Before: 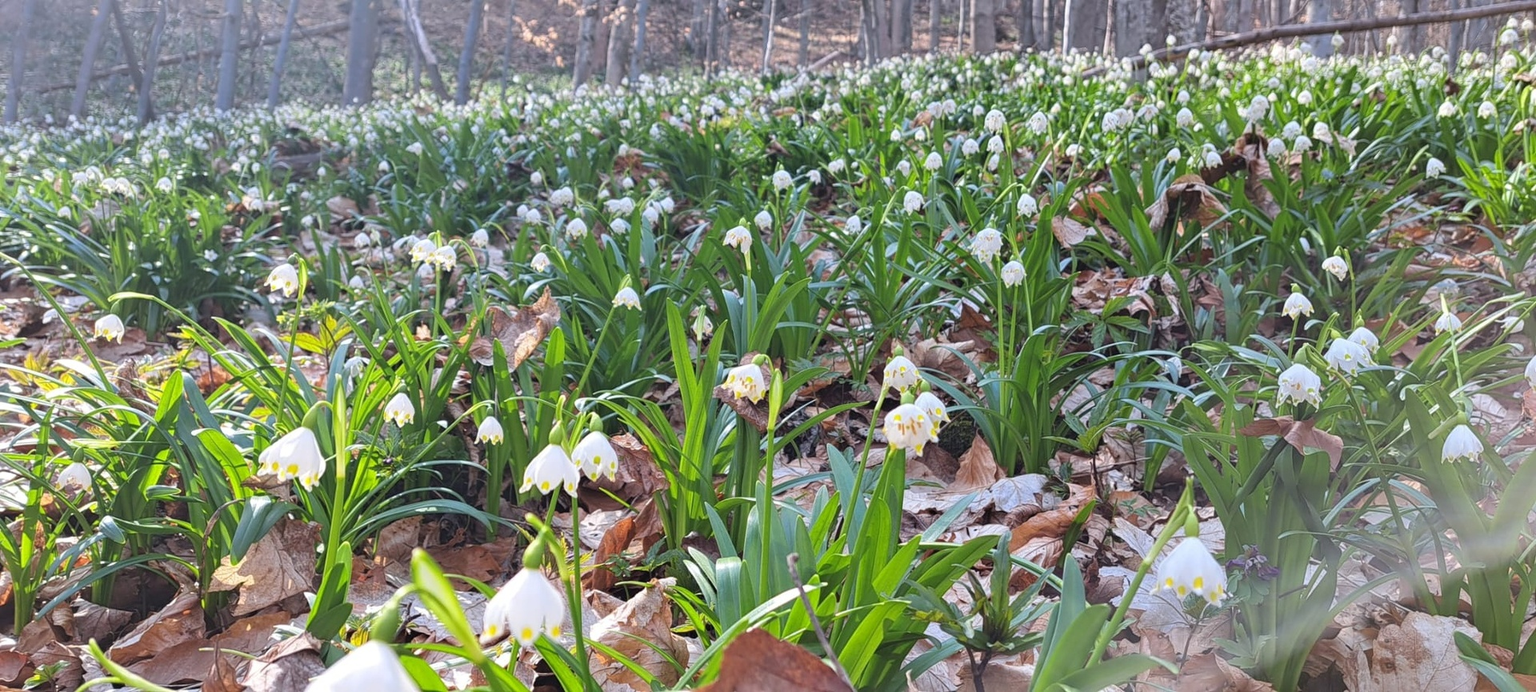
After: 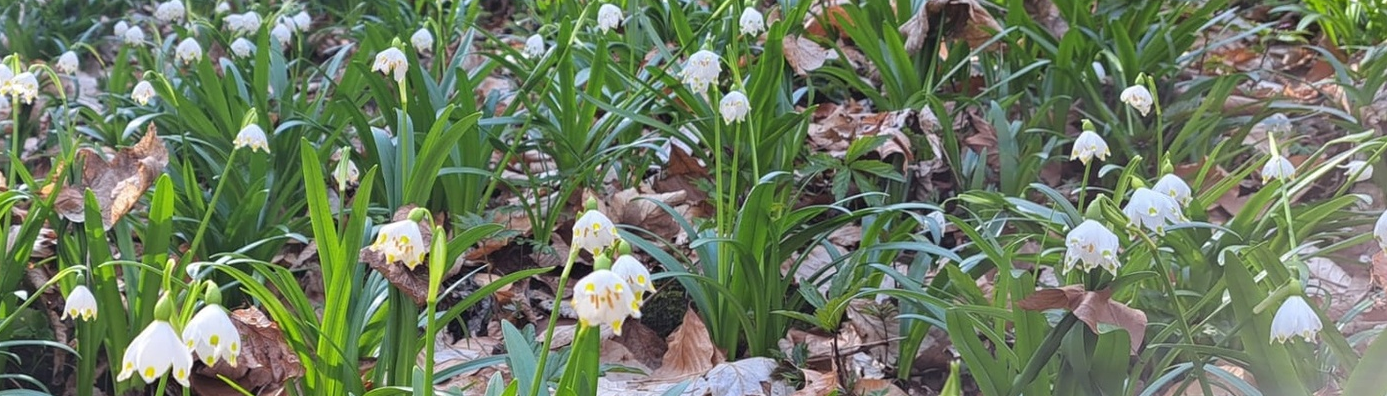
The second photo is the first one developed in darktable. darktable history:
crop and rotate: left 27.721%, top 27.179%, bottom 26.999%
